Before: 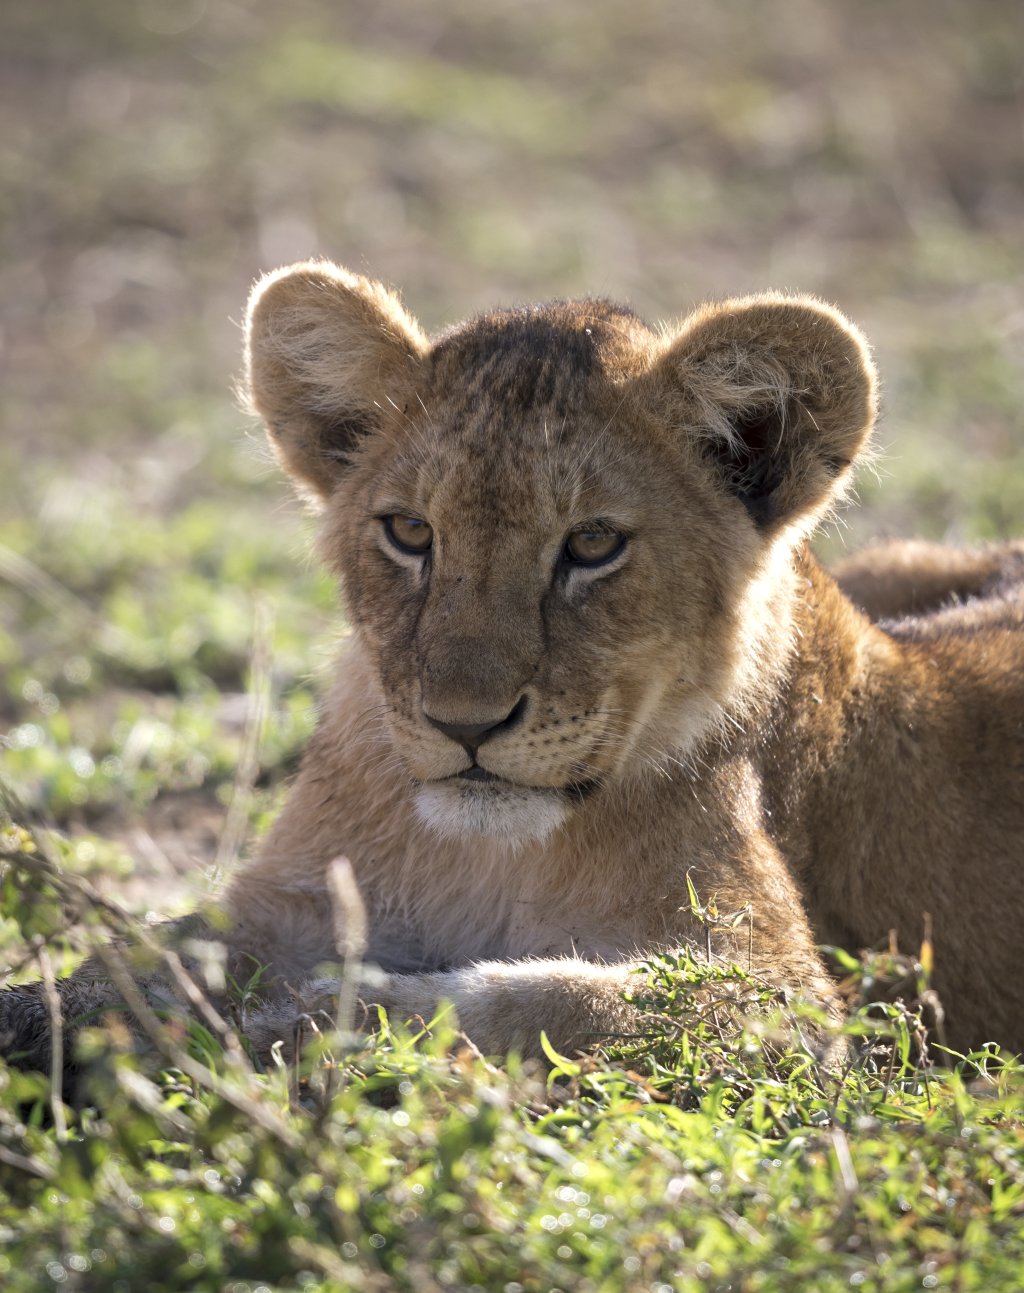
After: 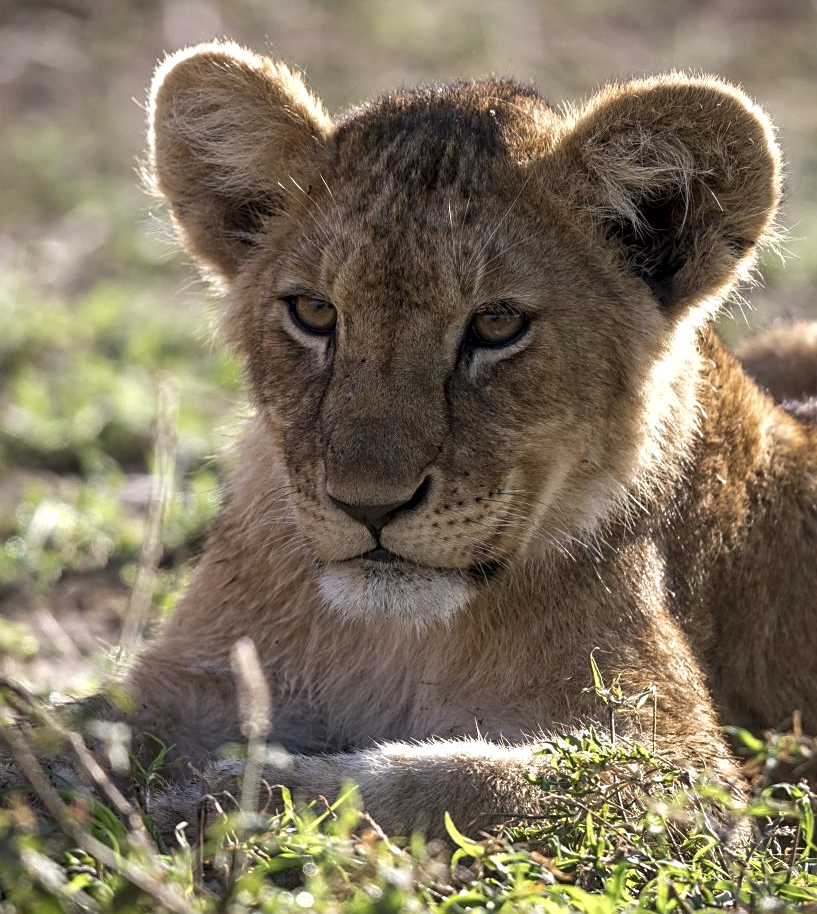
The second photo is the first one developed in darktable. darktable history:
sharpen: on, module defaults
crop: left 9.471%, top 16.938%, right 10.679%, bottom 12.336%
tone curve: curves: ch0 [(0, 0) (0.8, 0.757) (1, 1)], color space Lab, independent channels, preserve colors none
local contrast: detail 130%
